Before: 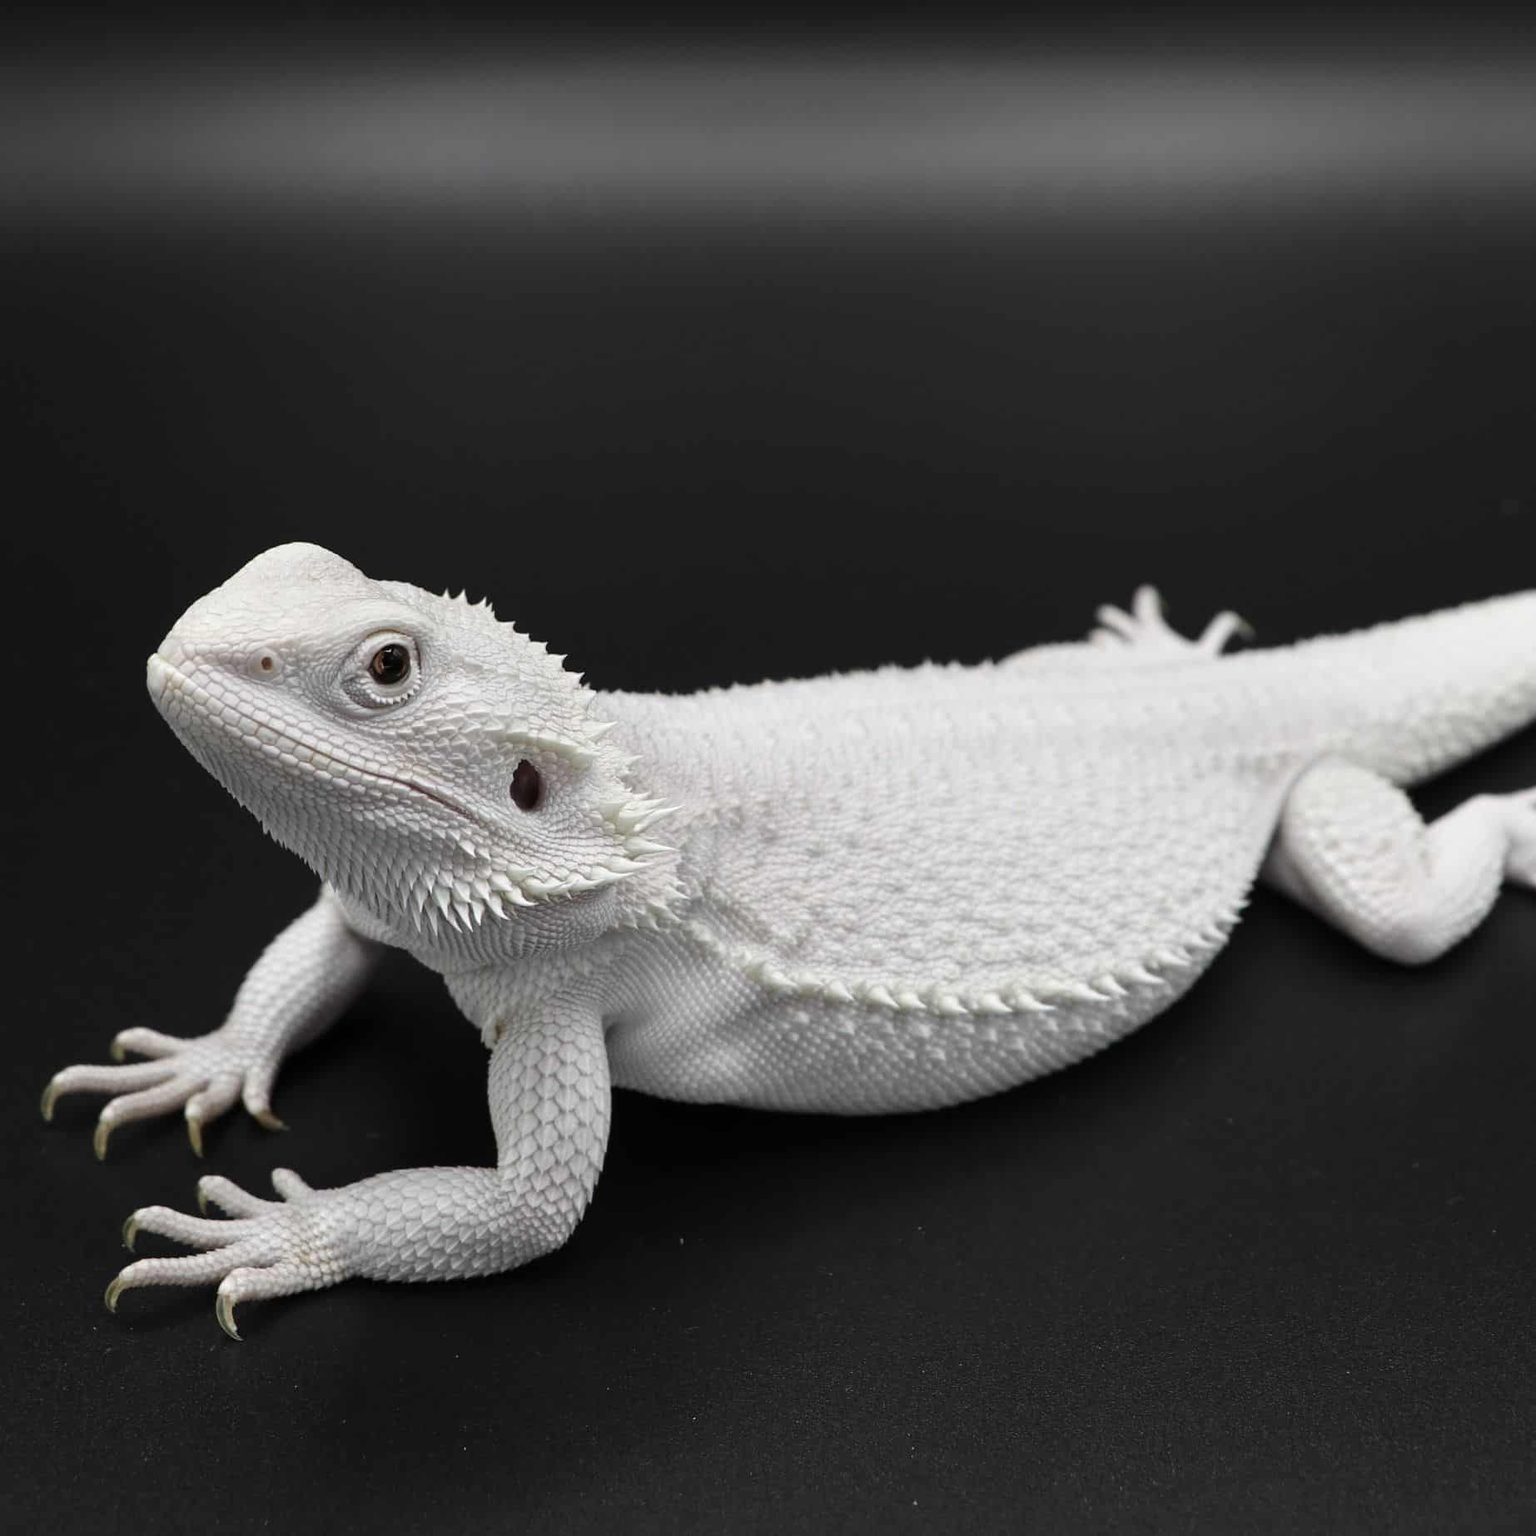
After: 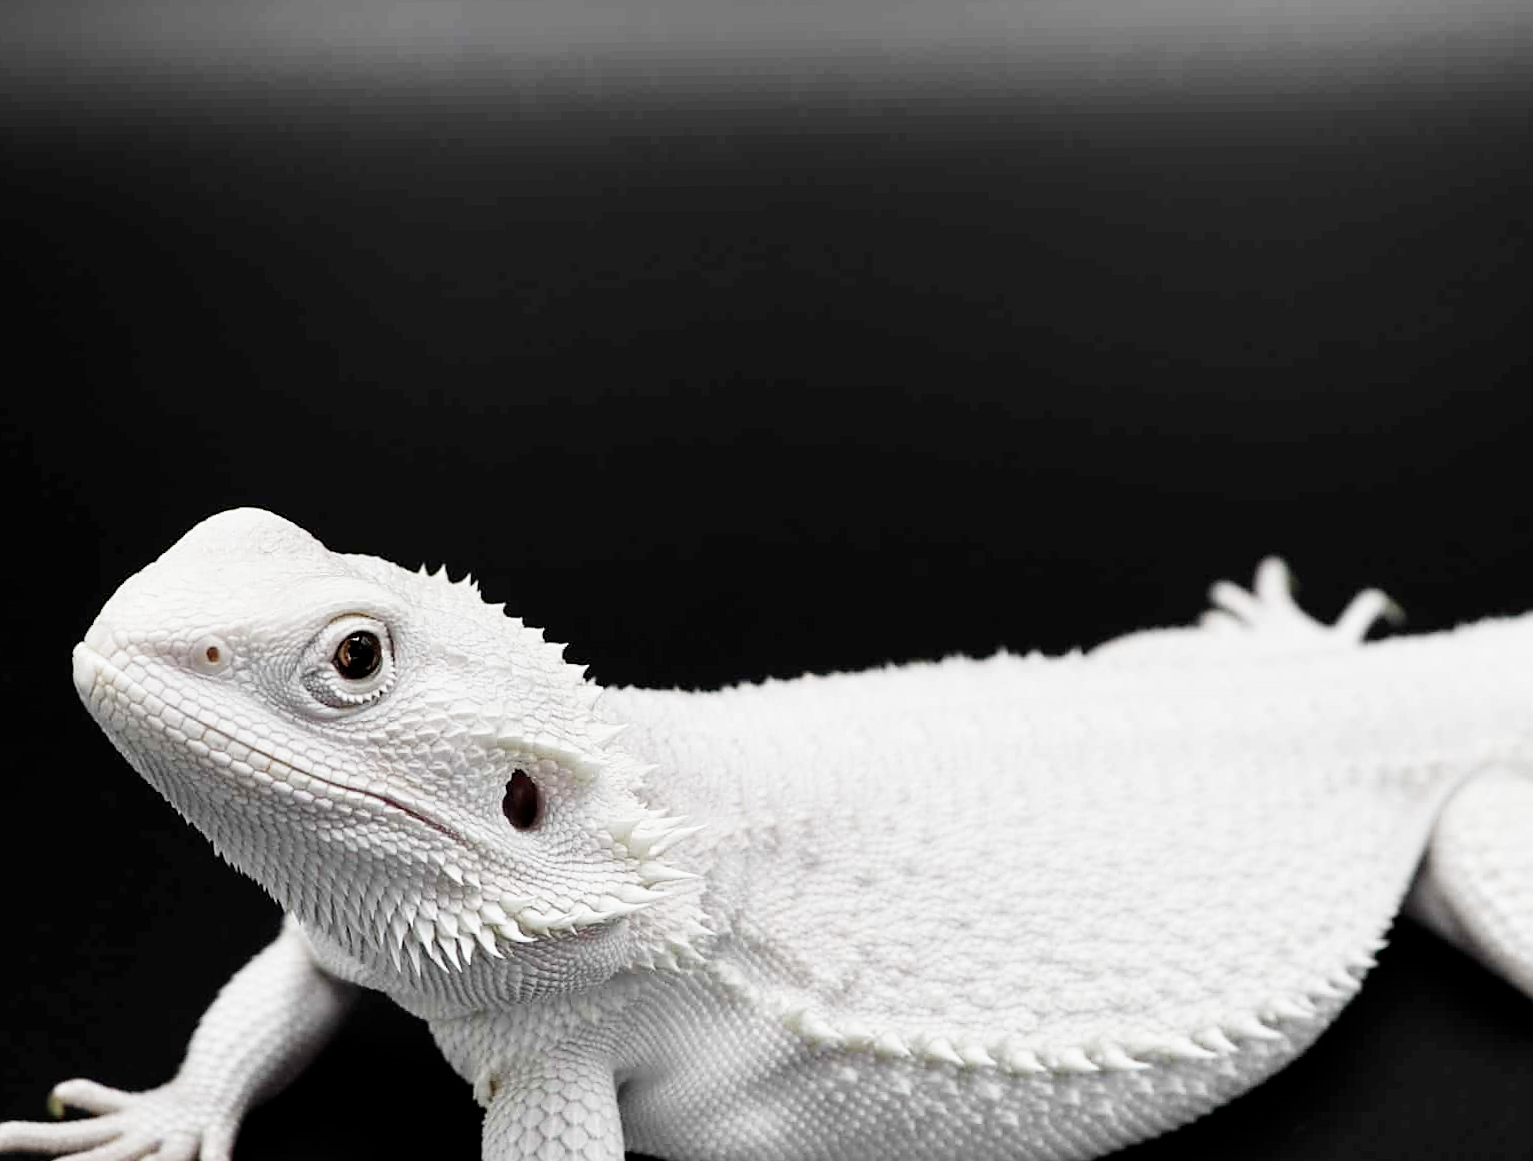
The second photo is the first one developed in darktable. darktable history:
sharpen: radius 1.864, amount 0.398, threshold 1.271
white balance: emerald 1
rotate and perspective: rotation 0.074°, lens shift (vertical) 0.096, lens shift (horizontal) -0.041, crop left 0.043, crop right 0.952, crop top 0.024, crop bottom 0.979
filmic rgb: middle gray luminance 12.74%, black relative exposure -10.13 EV, white relative exposure 3.47 EV, threshold 6 EV, target black luminance 0%, hardness 5.74, latitude 44.69%, contrast 1.221, highlights saturation mix 5%, shadows ↔ highlights balance 26.78%, add noise in highlights 0, preserve chrominance no, color science v3 (2019), use custom middle-gray values true, iterations of high-quality reconstruction 0, contrast in highlights soft, enable highlight reconstruction true
crop: left 3.015%, top 8.969%, right 9.647%, bottom 26.457%
